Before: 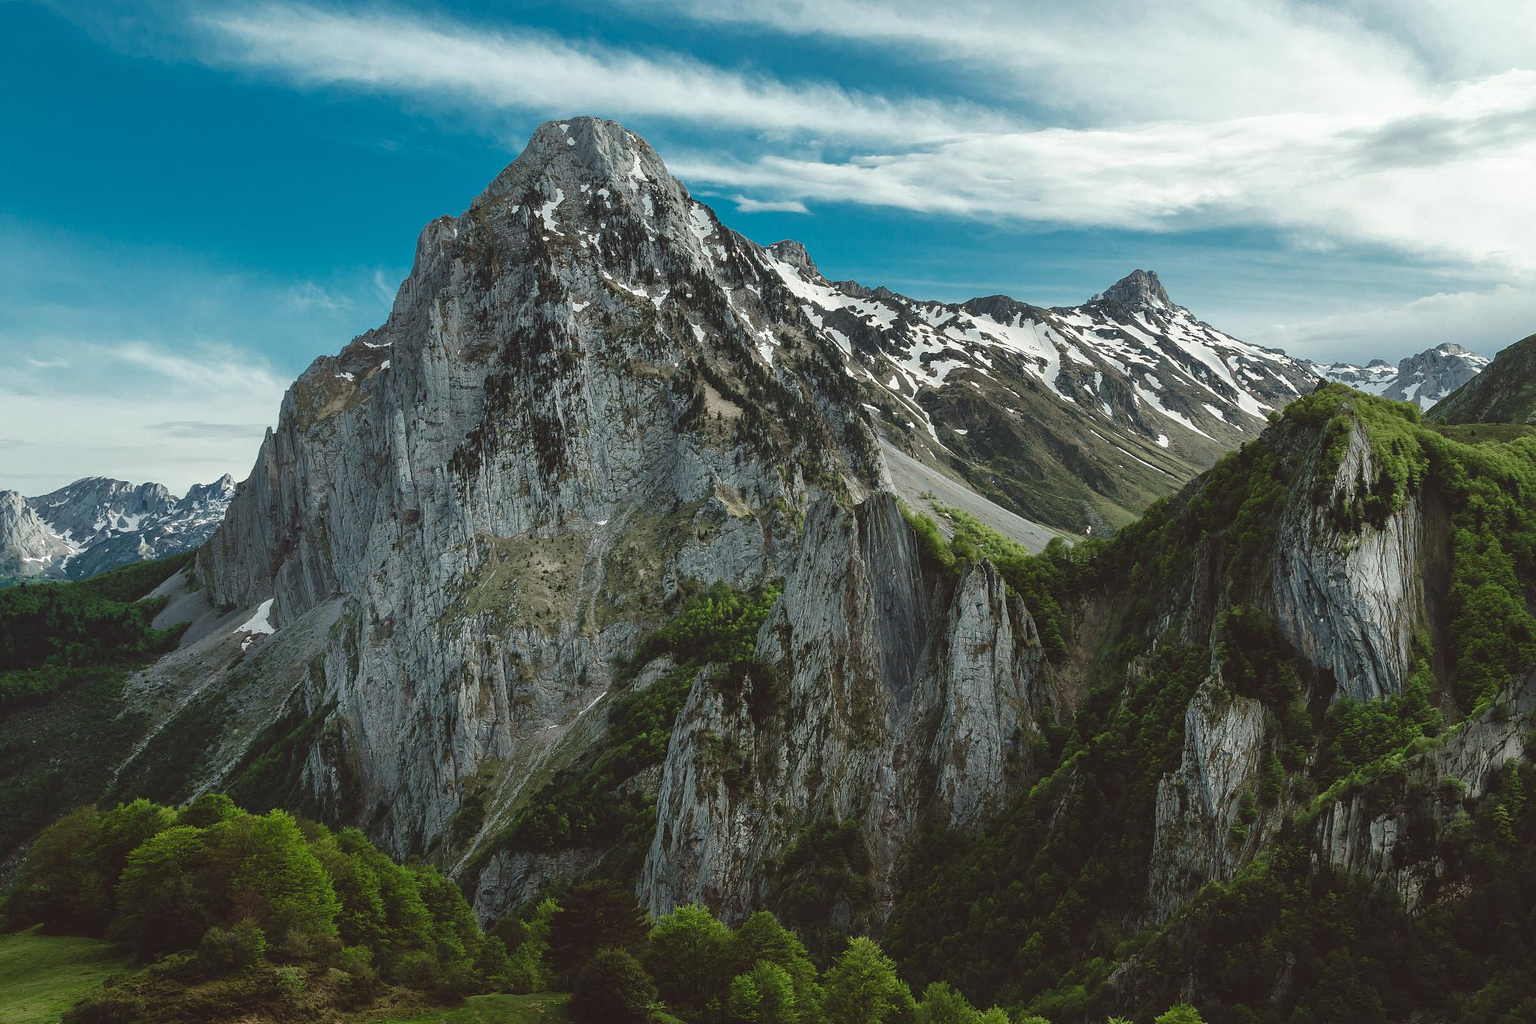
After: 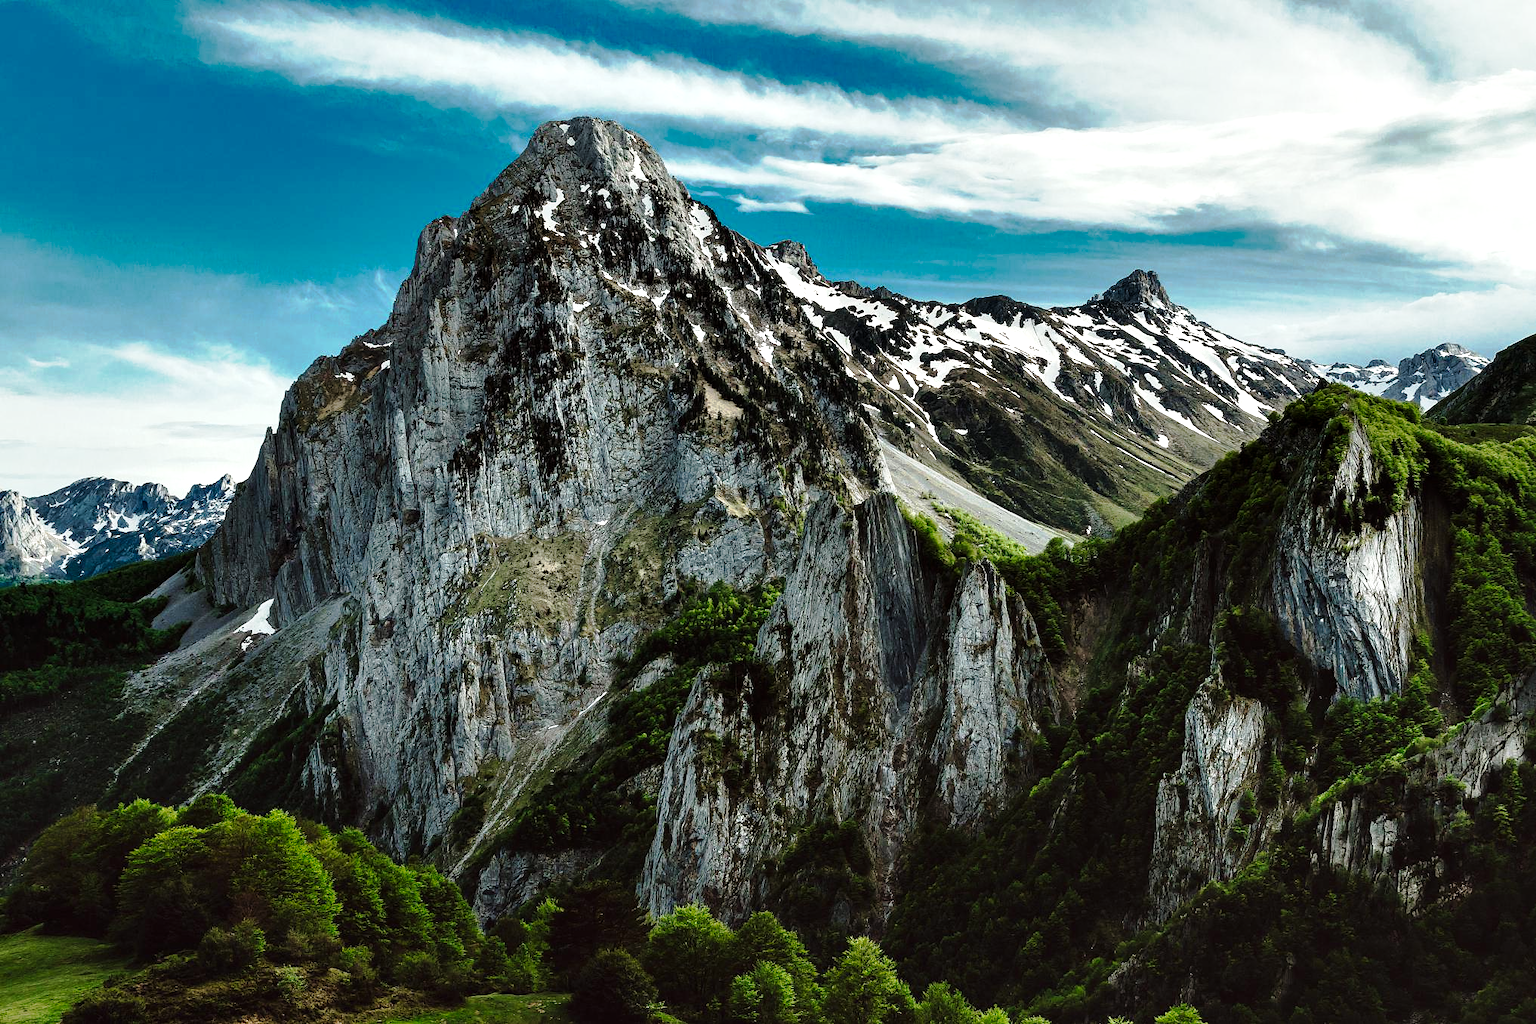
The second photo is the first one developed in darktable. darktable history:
contrast equalizer: y [[0.6 ×6], [0.55 ×6], [0 ×6], [0 ×6], [0 ×6]]
tone curve: curves: ch0 [(0.003, 0) (0.066, 0.023) (0.154, 0.082) (0.281, 0.221) (0.405, 0.389) (0.517, 0.553) (0.716, 0.743) (0.822, 0.882) (1, 1)]; ch1 [(0, 0) (0.164, 0.115) (0.337, 0.332) (0.39, 0.398) (0.464, 0.461) (0.501, 0.5) (0.521, 0.526) (0.571, 0.606) (0.656, 0.677) (0.723, 0.731) (0.811, 0.796) (1, 1)]; ch2 [(0, 0) (0.337, 0.382) (0.464, 0.476) (0.501, 0.502) (0.527, 0.54) (0.556, 0.567) (0.575, 0.606) (0.659, 0.736) (1, 1)], preserve colors none
